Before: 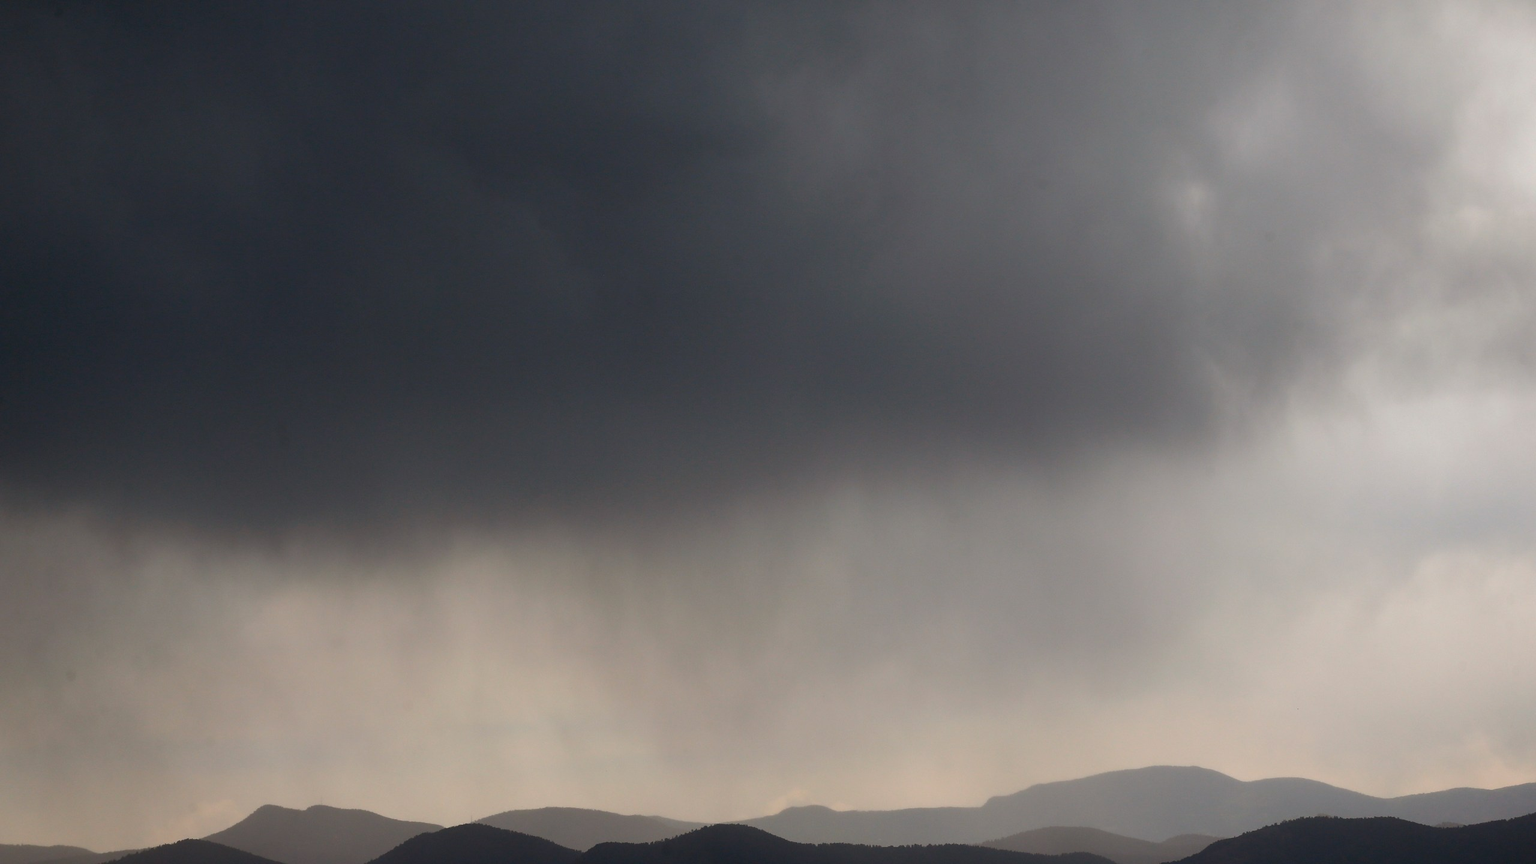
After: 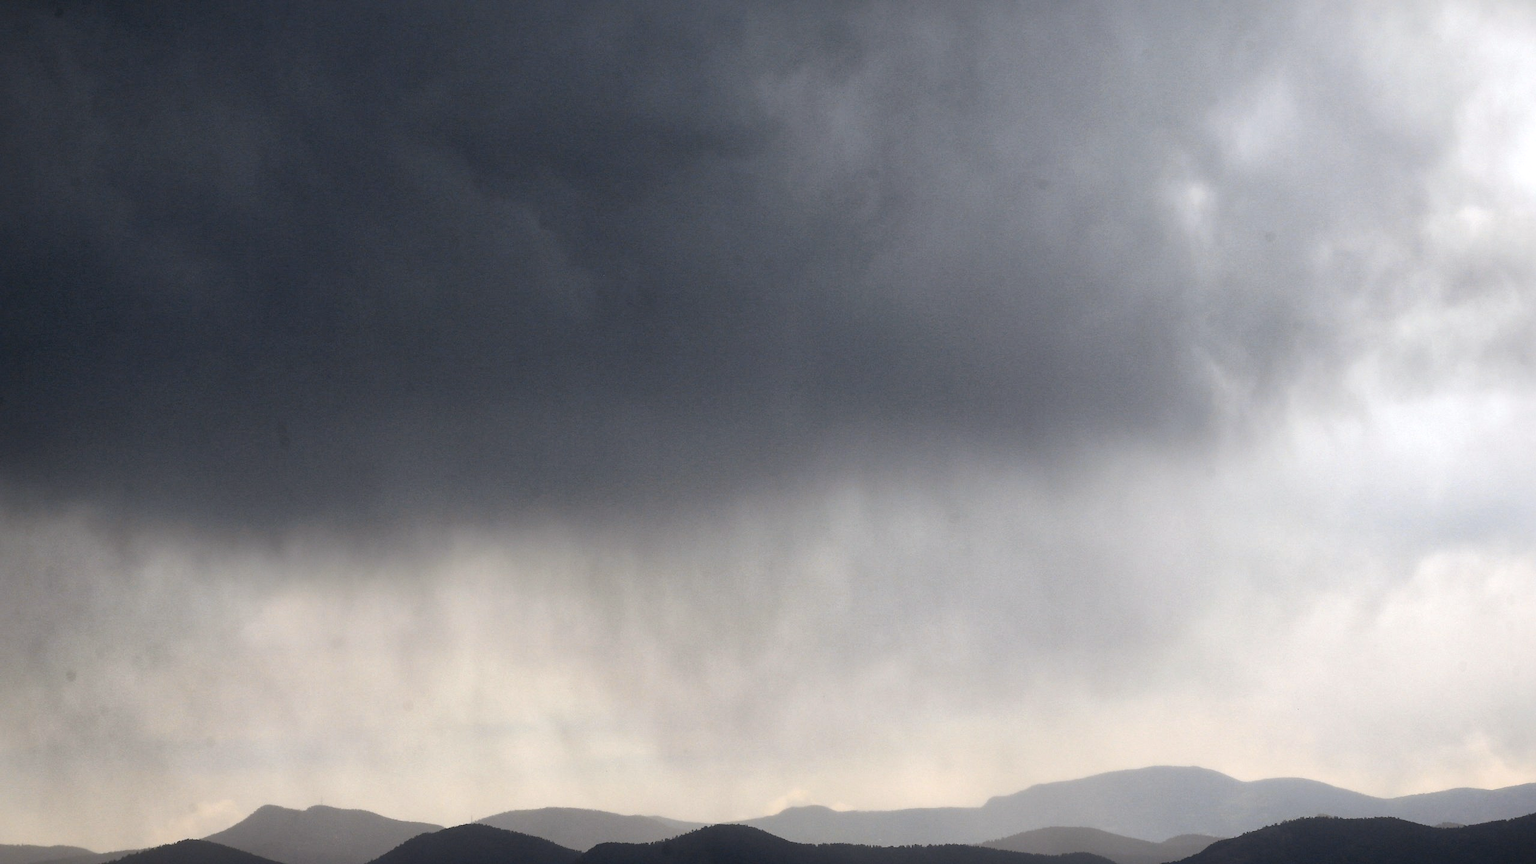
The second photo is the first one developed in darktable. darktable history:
white balance: red 0.976, blue 1.04
tone equalizer: -8 EV -0.417 EV, -7 EV -0.389 EV, -6 EV -0.333 EV, -5 EV -0.222 EV, -3 EV 0.222 EV, -2 EV 0.333 EV, -1 EV 0.389 EV, +0 EV 0.417 EV, edges refinement/feathering 500, mask exposure compensation -1.57 EV, preserve details no
color contrast: green-magenta contrast 0.8, blue-yellow contrast 1.1, unbound 0
global tonemap: drago (1, 100), detail 1
